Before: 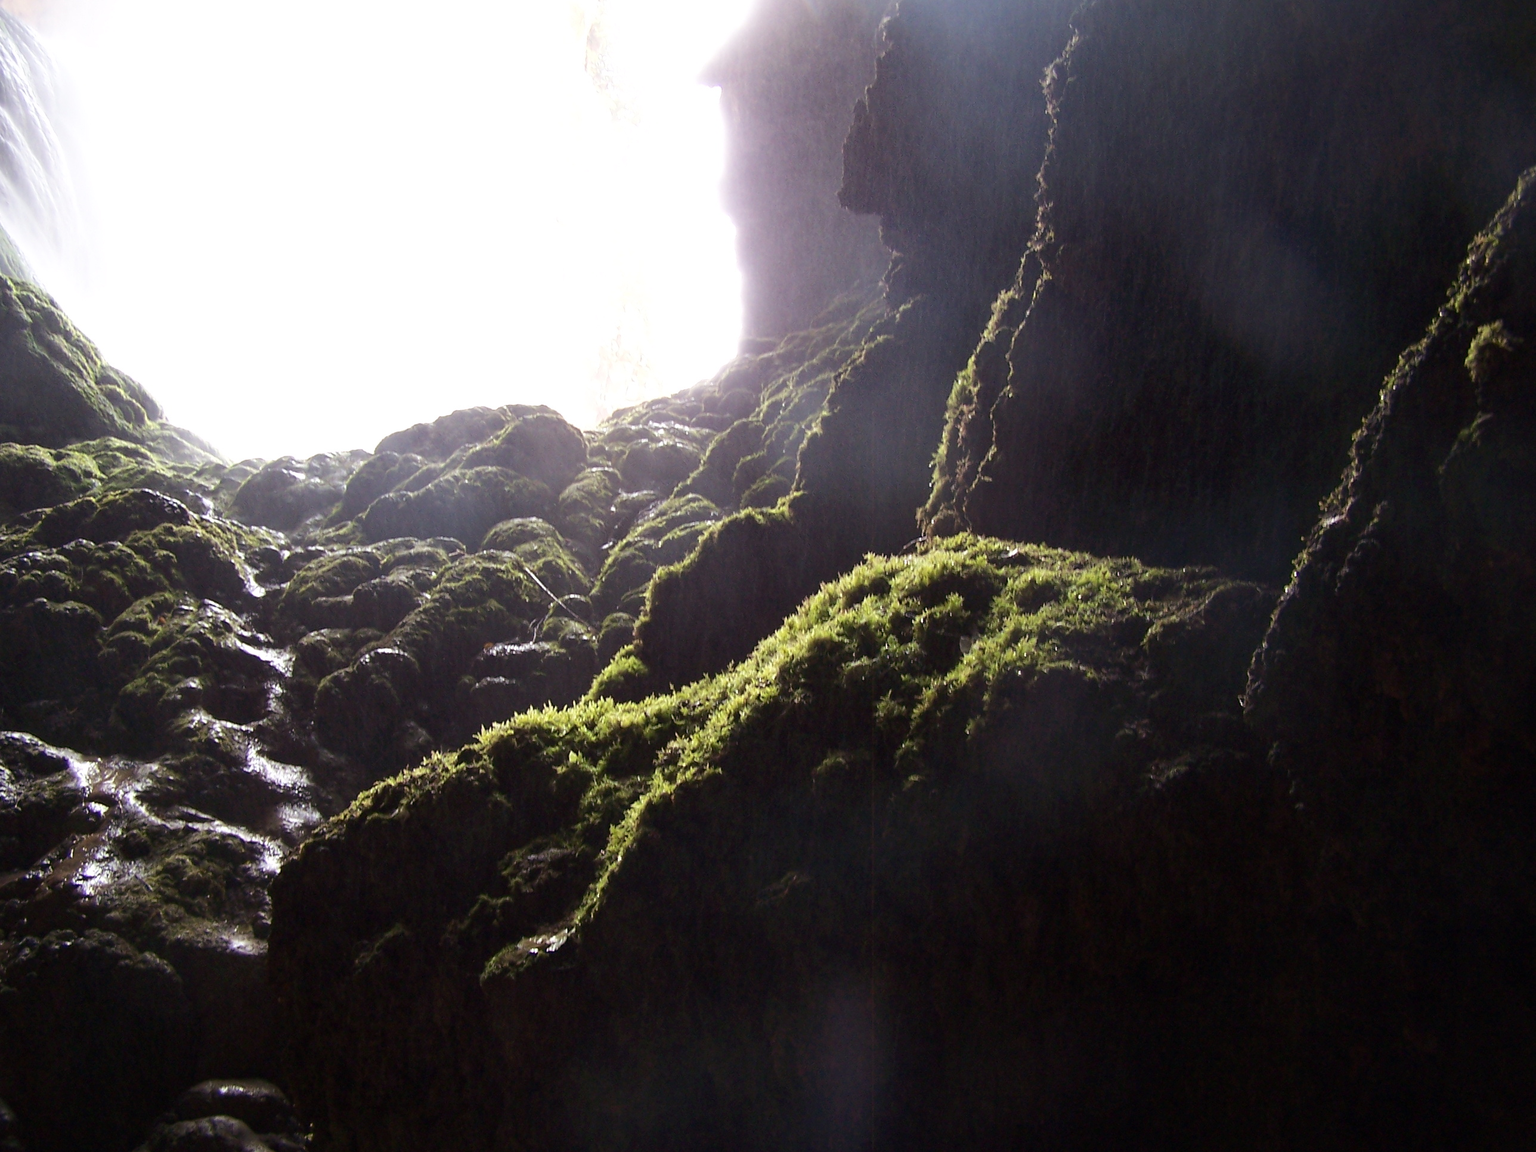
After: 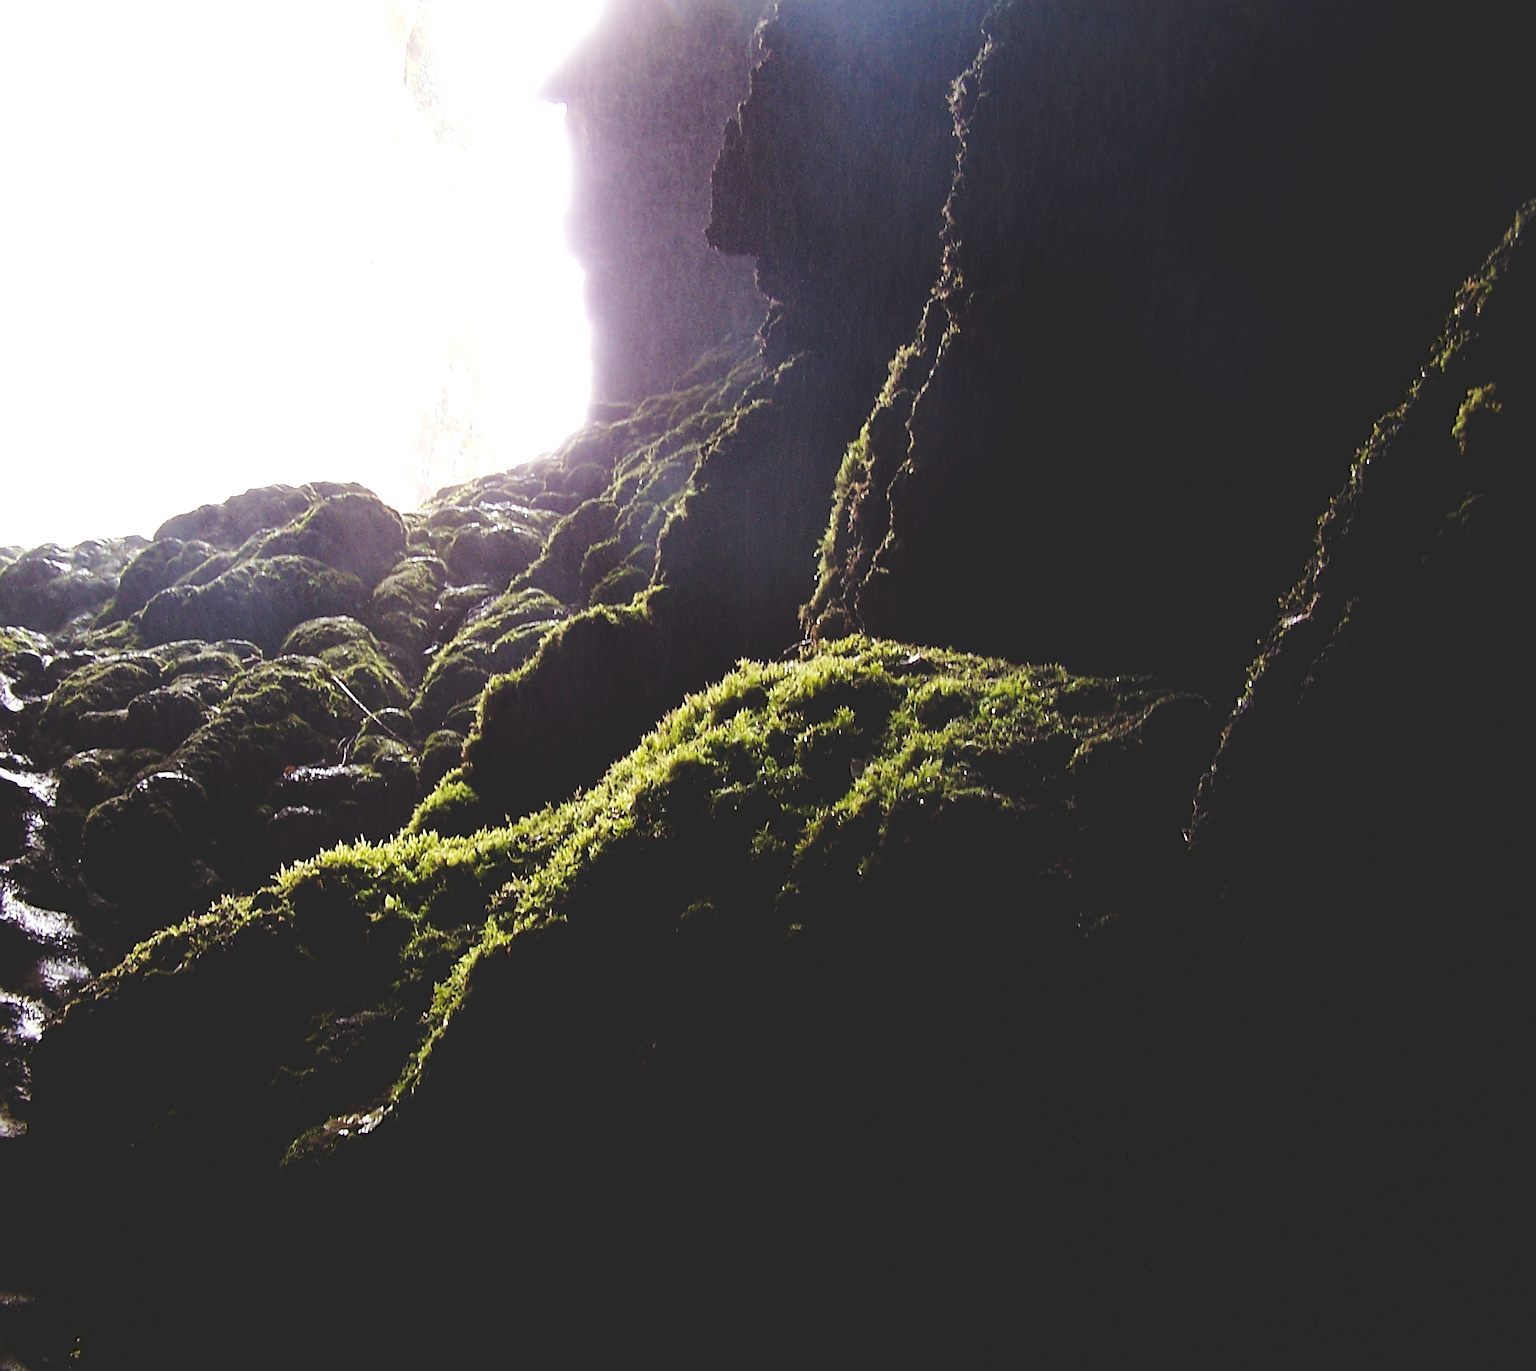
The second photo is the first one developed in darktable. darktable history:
tone curve: curves: ch0 [(0, 0) (0.003, 0.161) (0.011, 0.161) (0.025, 0.161) (0.044, 0.161) (0.069, 0.161) (0.1, 0.161) (0.136, 0.163) (0.177, 0.179) (0.224, 0.207) (0.277, 0.243) (0.335, 0.292) (0.399, 0.361) (0.468, 0.452) (0.543, 0.547) (0.623, 0.638) (0.709, 0.731) (0.801, 0.826) (0.898, 0.911) (1, 1)], preserve colors none
sharpen: on, module defaults
haze removal: compatibility mode true, adaptive false
crop: left 15.998%
